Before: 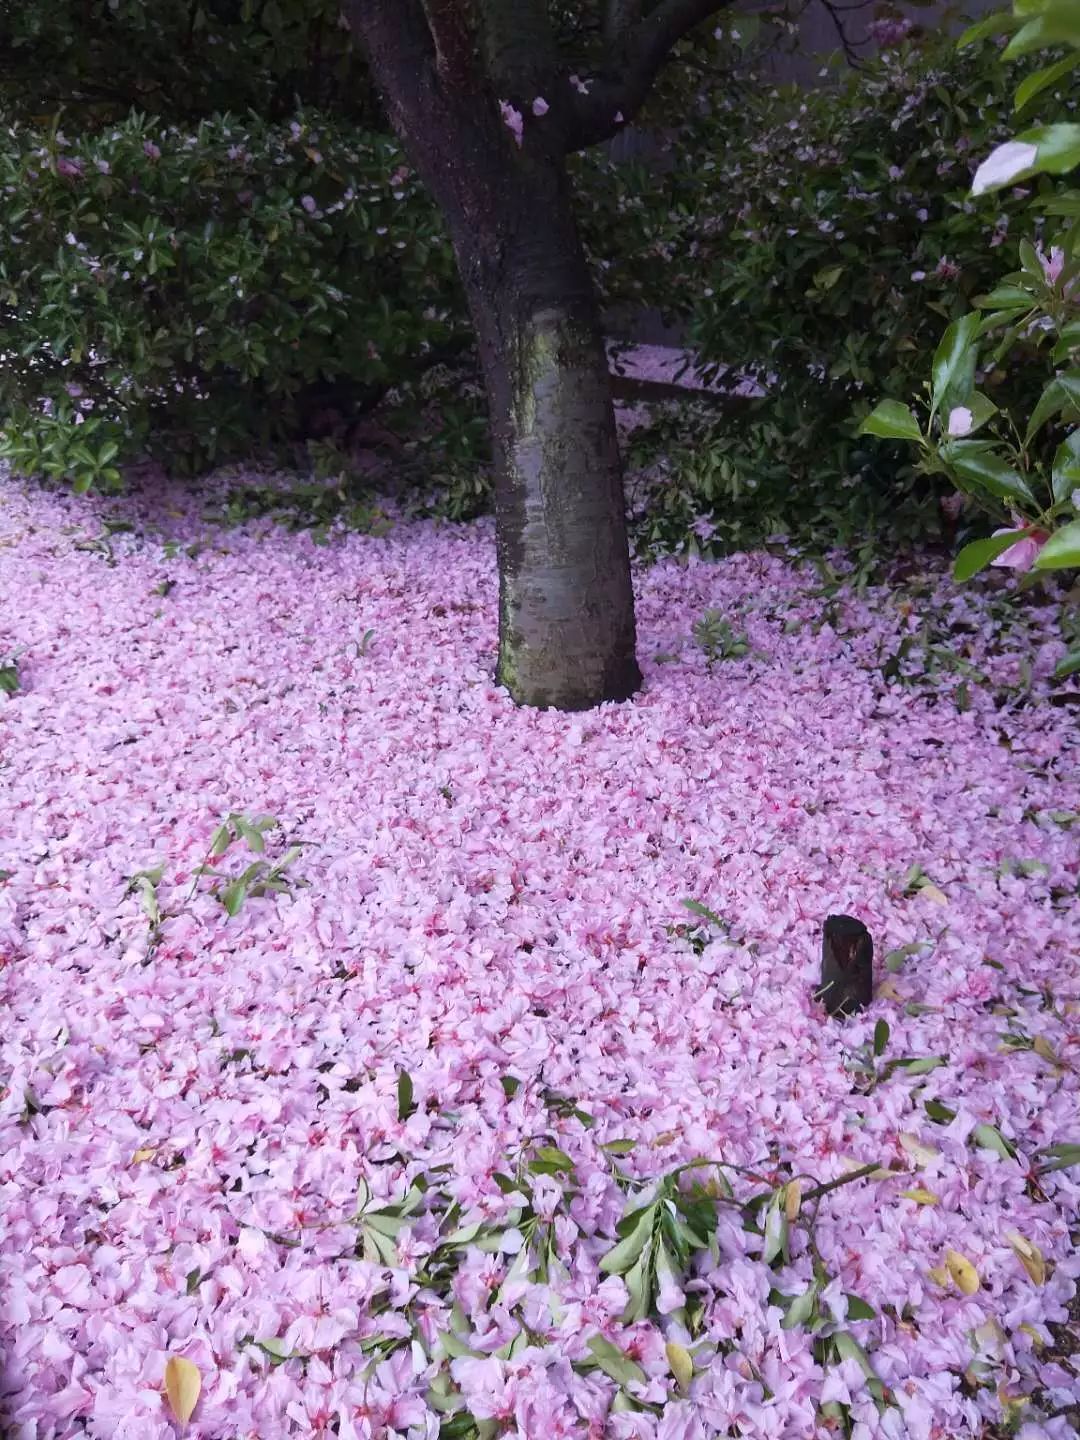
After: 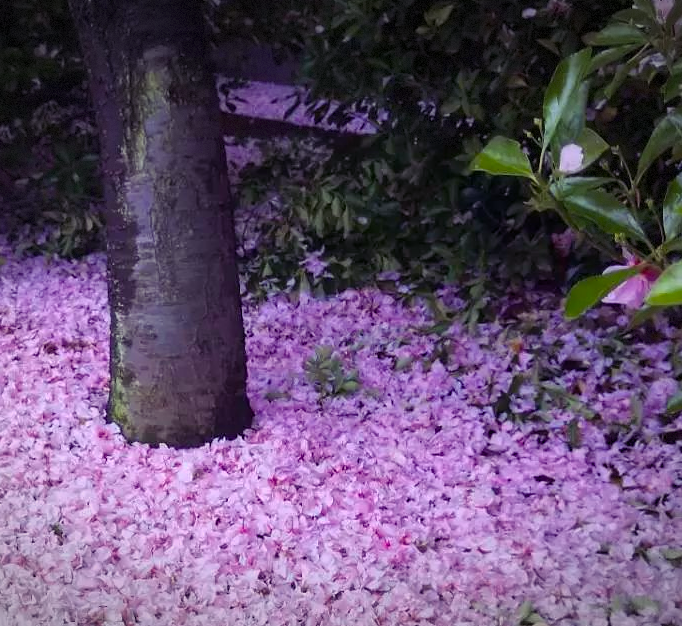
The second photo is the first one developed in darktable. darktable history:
crop: left 36.079%, top 18.303%, right 0.688%, bottom 38.182%
color balance rgb: shadows lift › luminance -21.784%, shadows lift › chroma 8.941%, shadows lift › hue 284.61°, perceptual saturation grading › global saturation 30.471%
vignetting: fall-off radius 100.97%, width/height ratio 1.337, dithering 8-bit output, unbound false
tone equalizer: edges refinement/feathering 500, mask exposure compensation -1.57 EV, preserve details no
